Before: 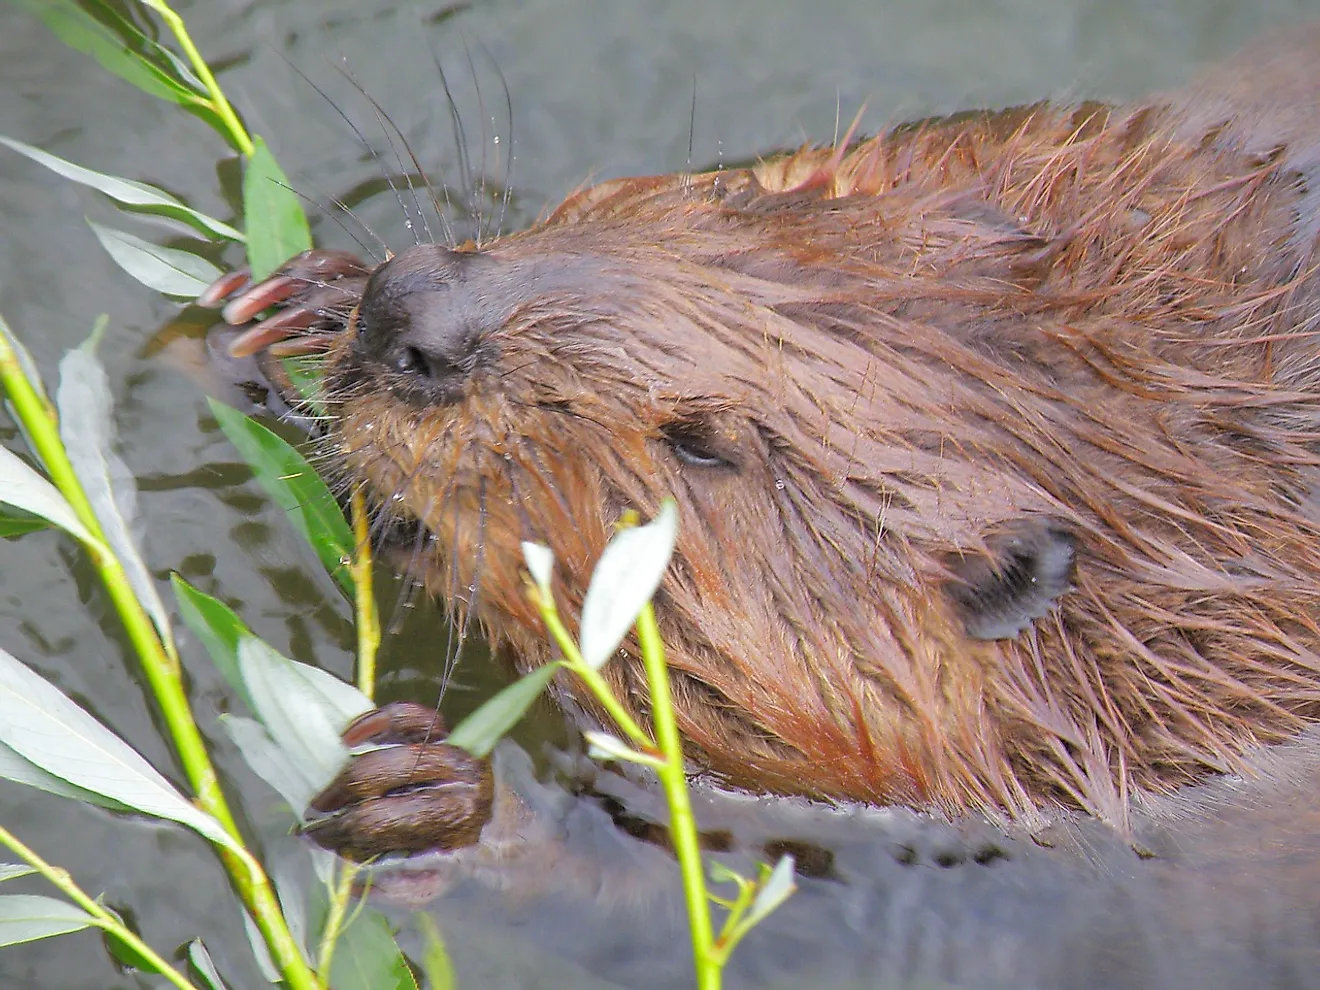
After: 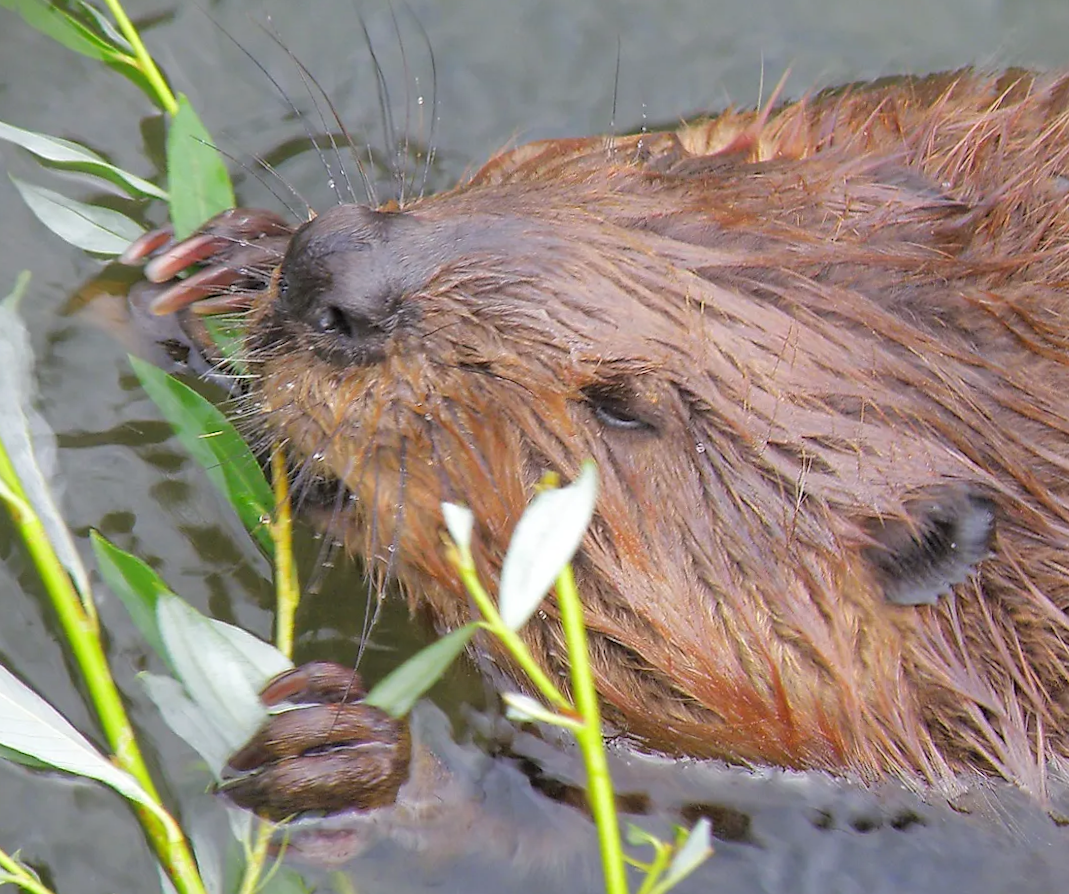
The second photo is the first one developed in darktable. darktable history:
rotate and perspective: rotation 1.57°, crop left 0.018, crop right 0.982, crop top 0.039, crop bottom 0.961
crop and rotate: angle 1°, left 4.281%, top 0.642%, right 11.383%, bottom 2.486%
